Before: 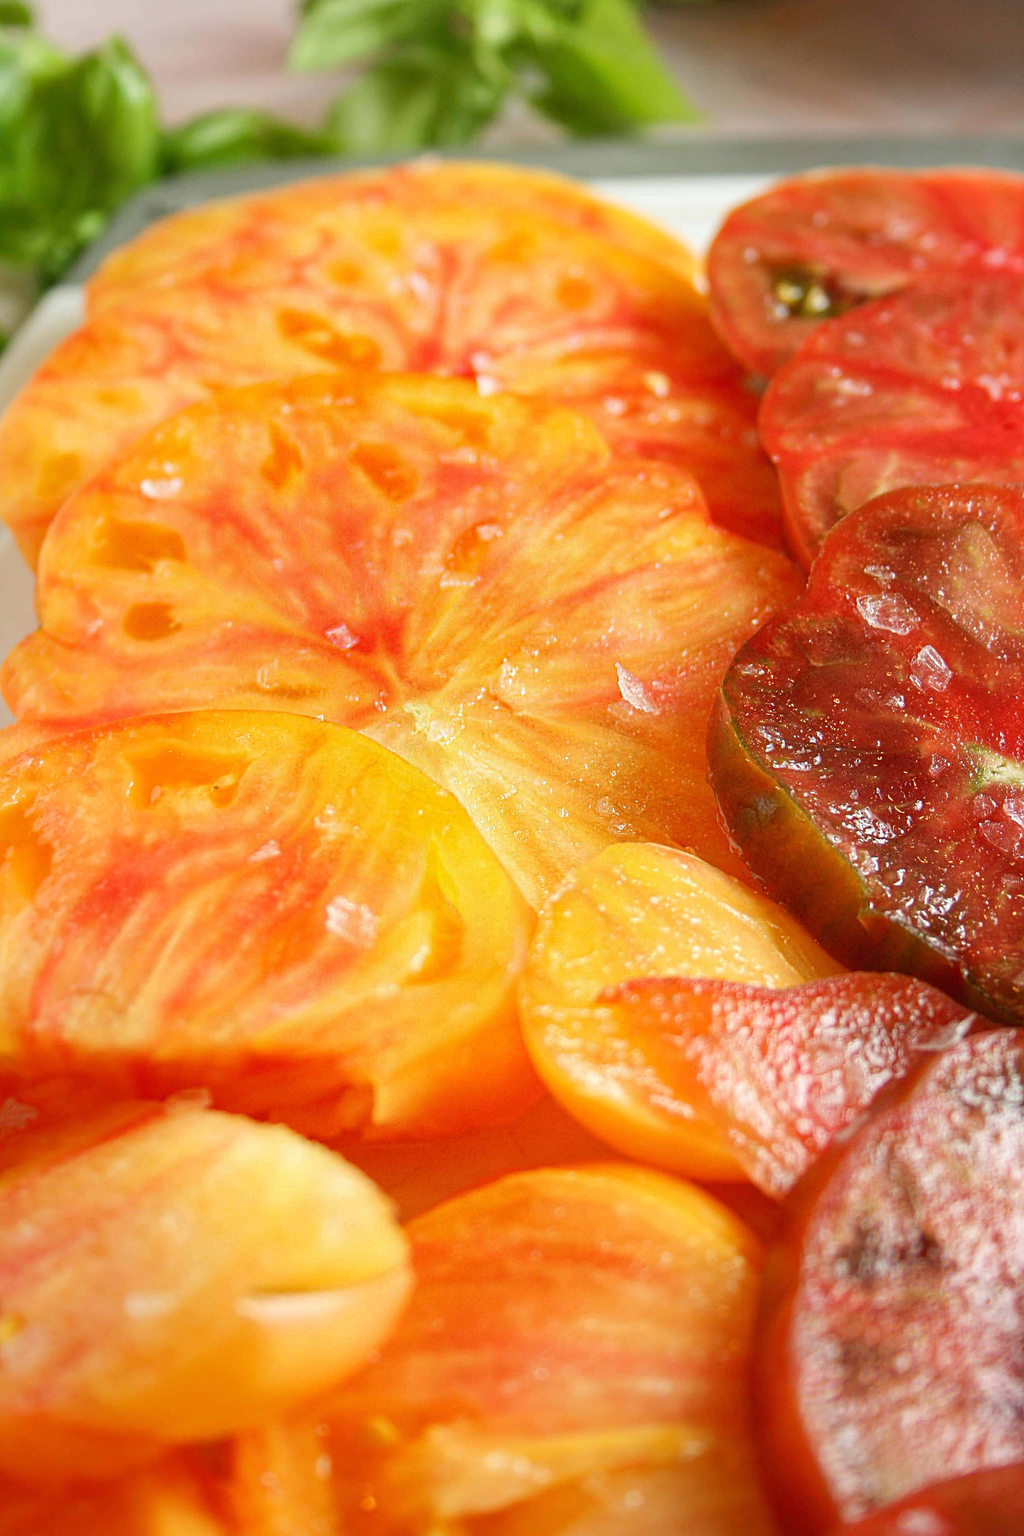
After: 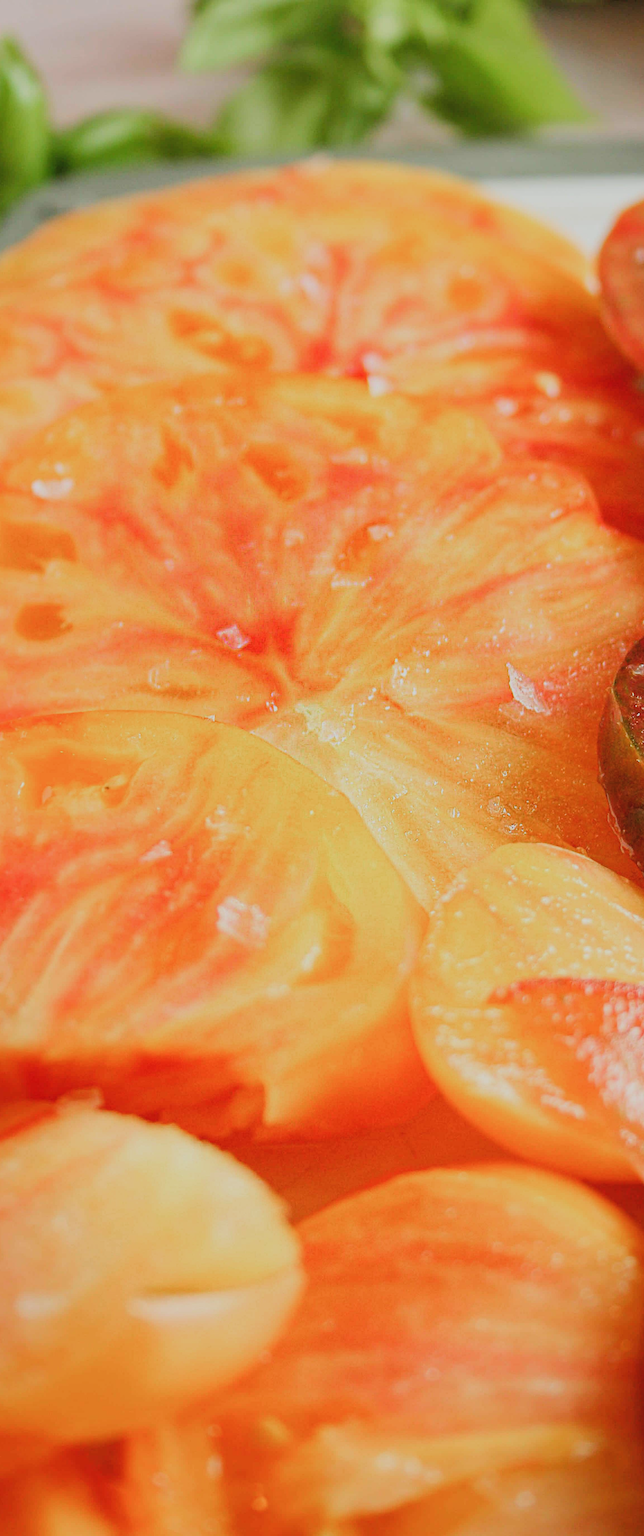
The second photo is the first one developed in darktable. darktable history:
crop: left 10.675%, right 26.332%
filmic rgb: black relative exposure -7.65 EV, white relative exposure 4.56 EV, hardness 3.61, contrast 0.999, add noise in highlights 0.001, preserve chrominance luminance Y, color science v3 (2019), use custom middle-gray values true, contrast in highlights soft
